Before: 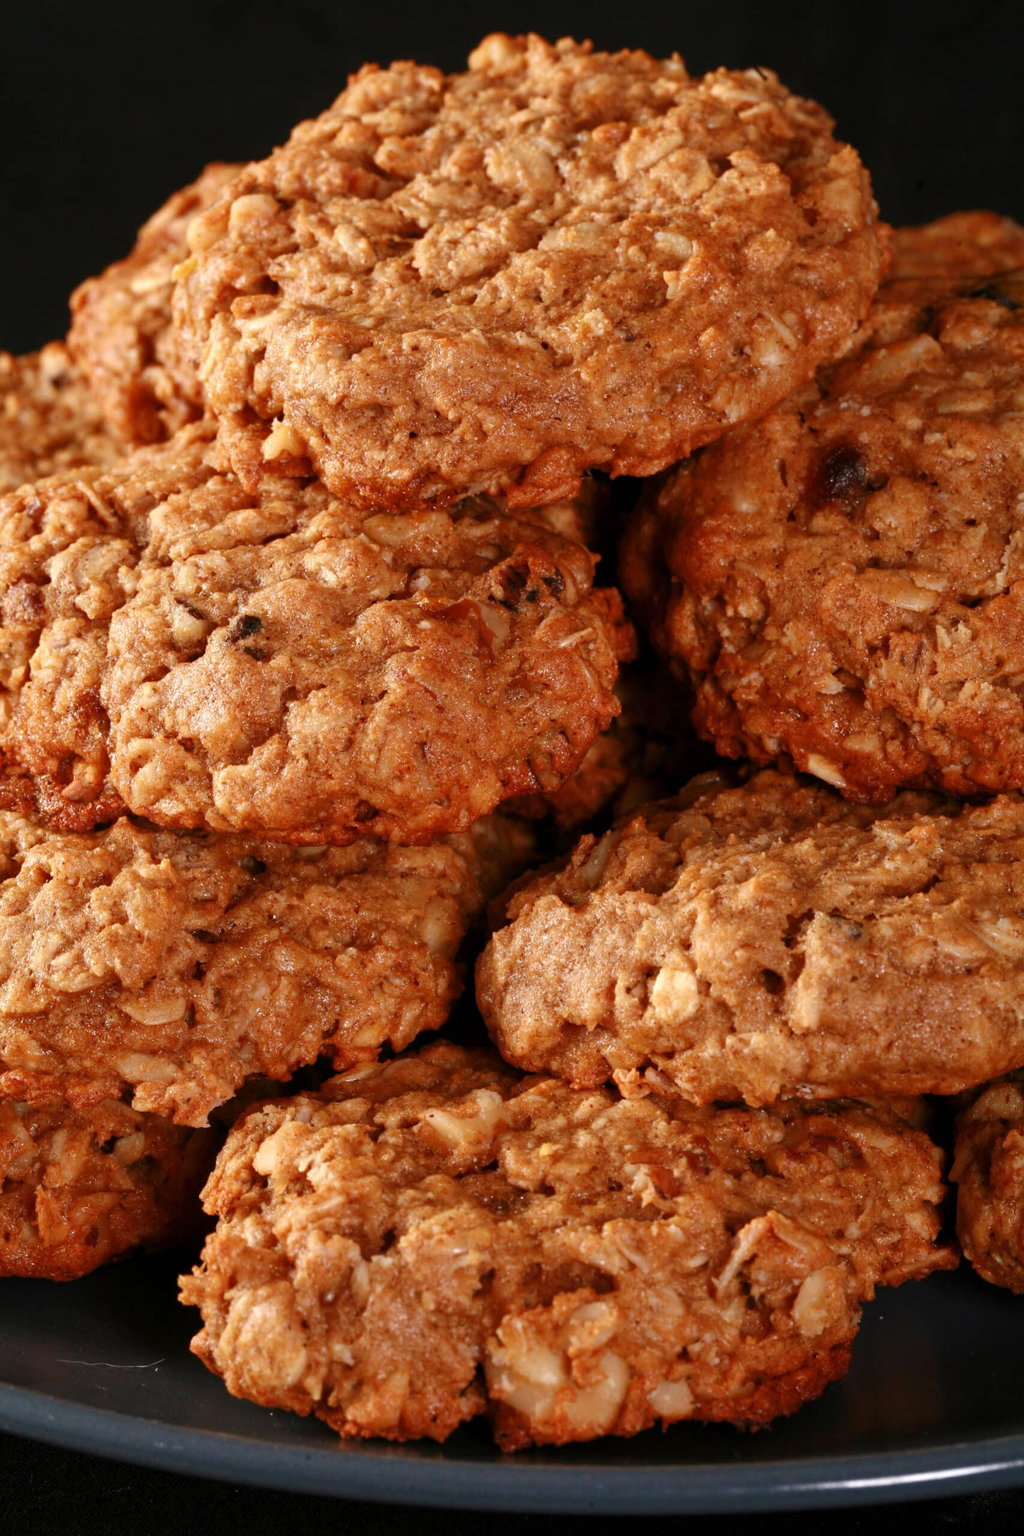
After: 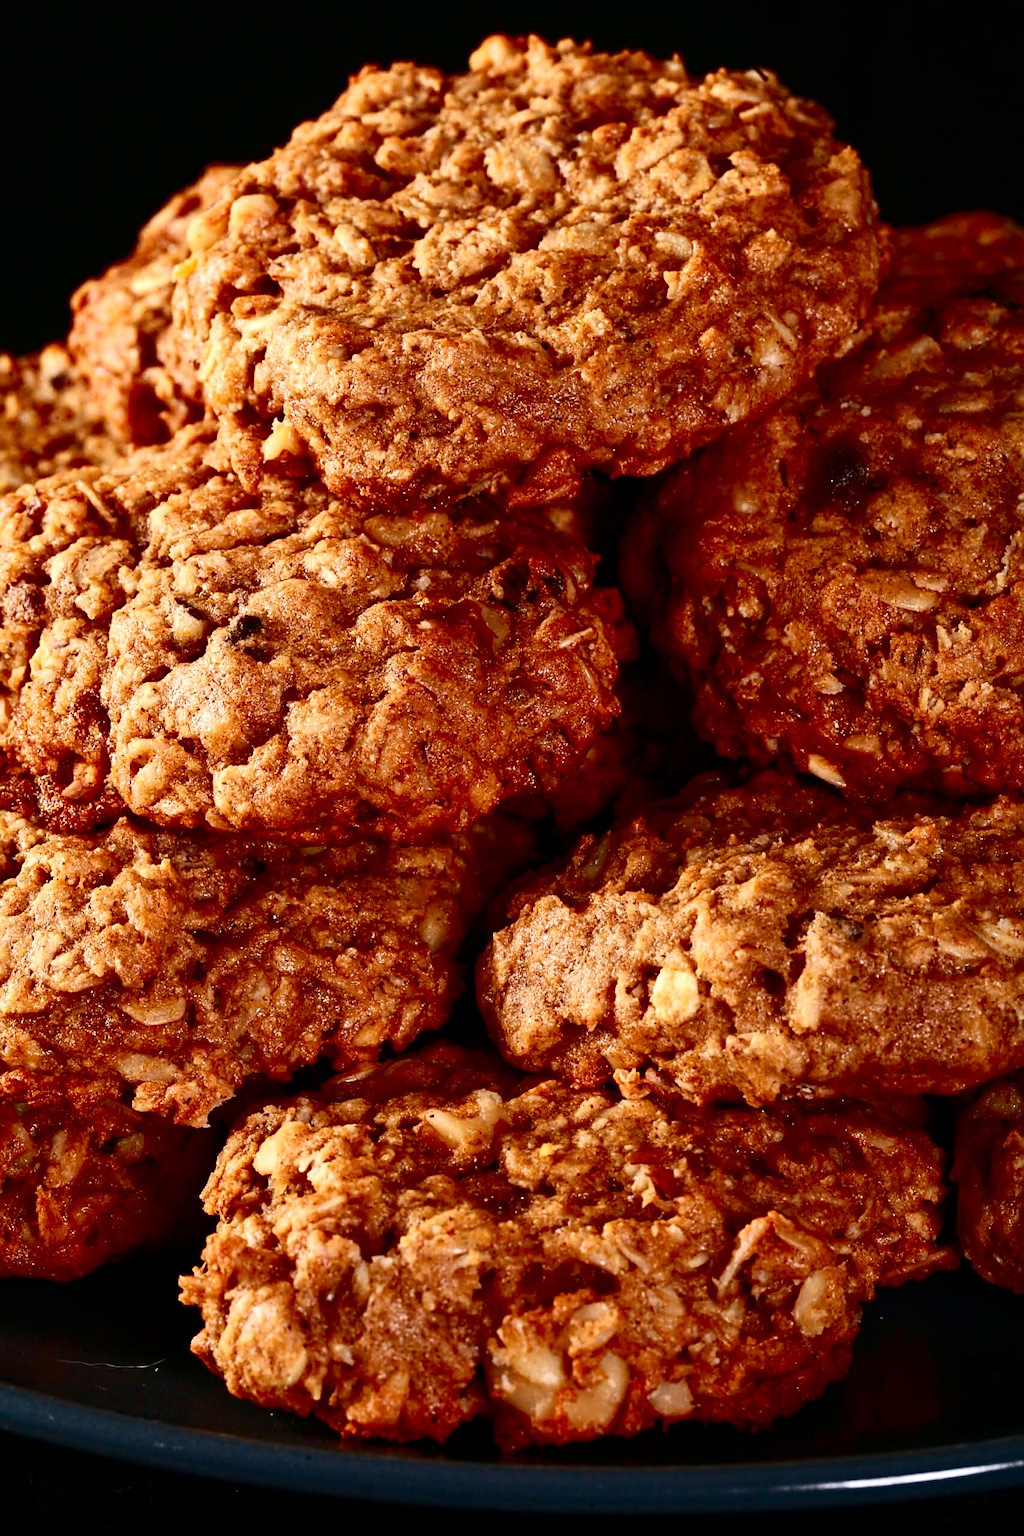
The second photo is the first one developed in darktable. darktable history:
sharpen: on, module defaults
contrast brightness saturation: contrast 0.32, brightness -0.08, saturation 0.17
haze removal: compatibility mode true, adaptive false
